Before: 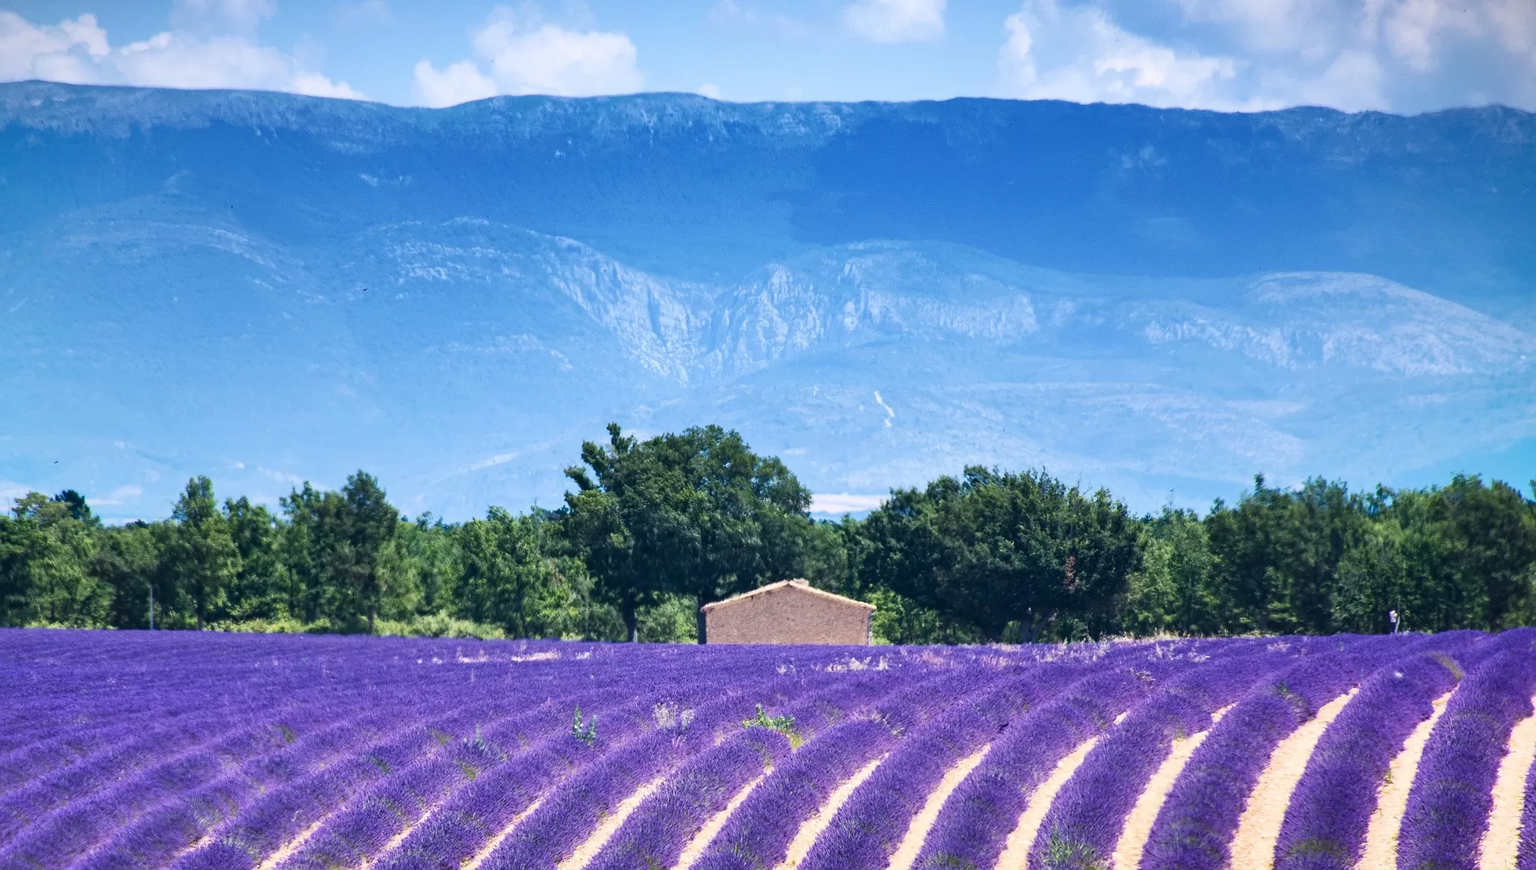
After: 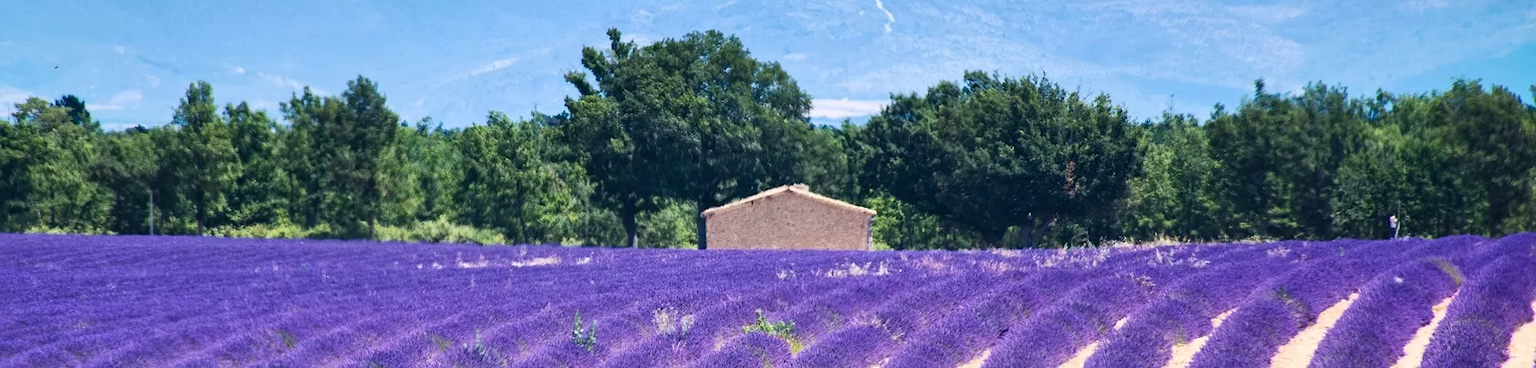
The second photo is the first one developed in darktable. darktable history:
crop: top 45.429%, bottom 12.151%
